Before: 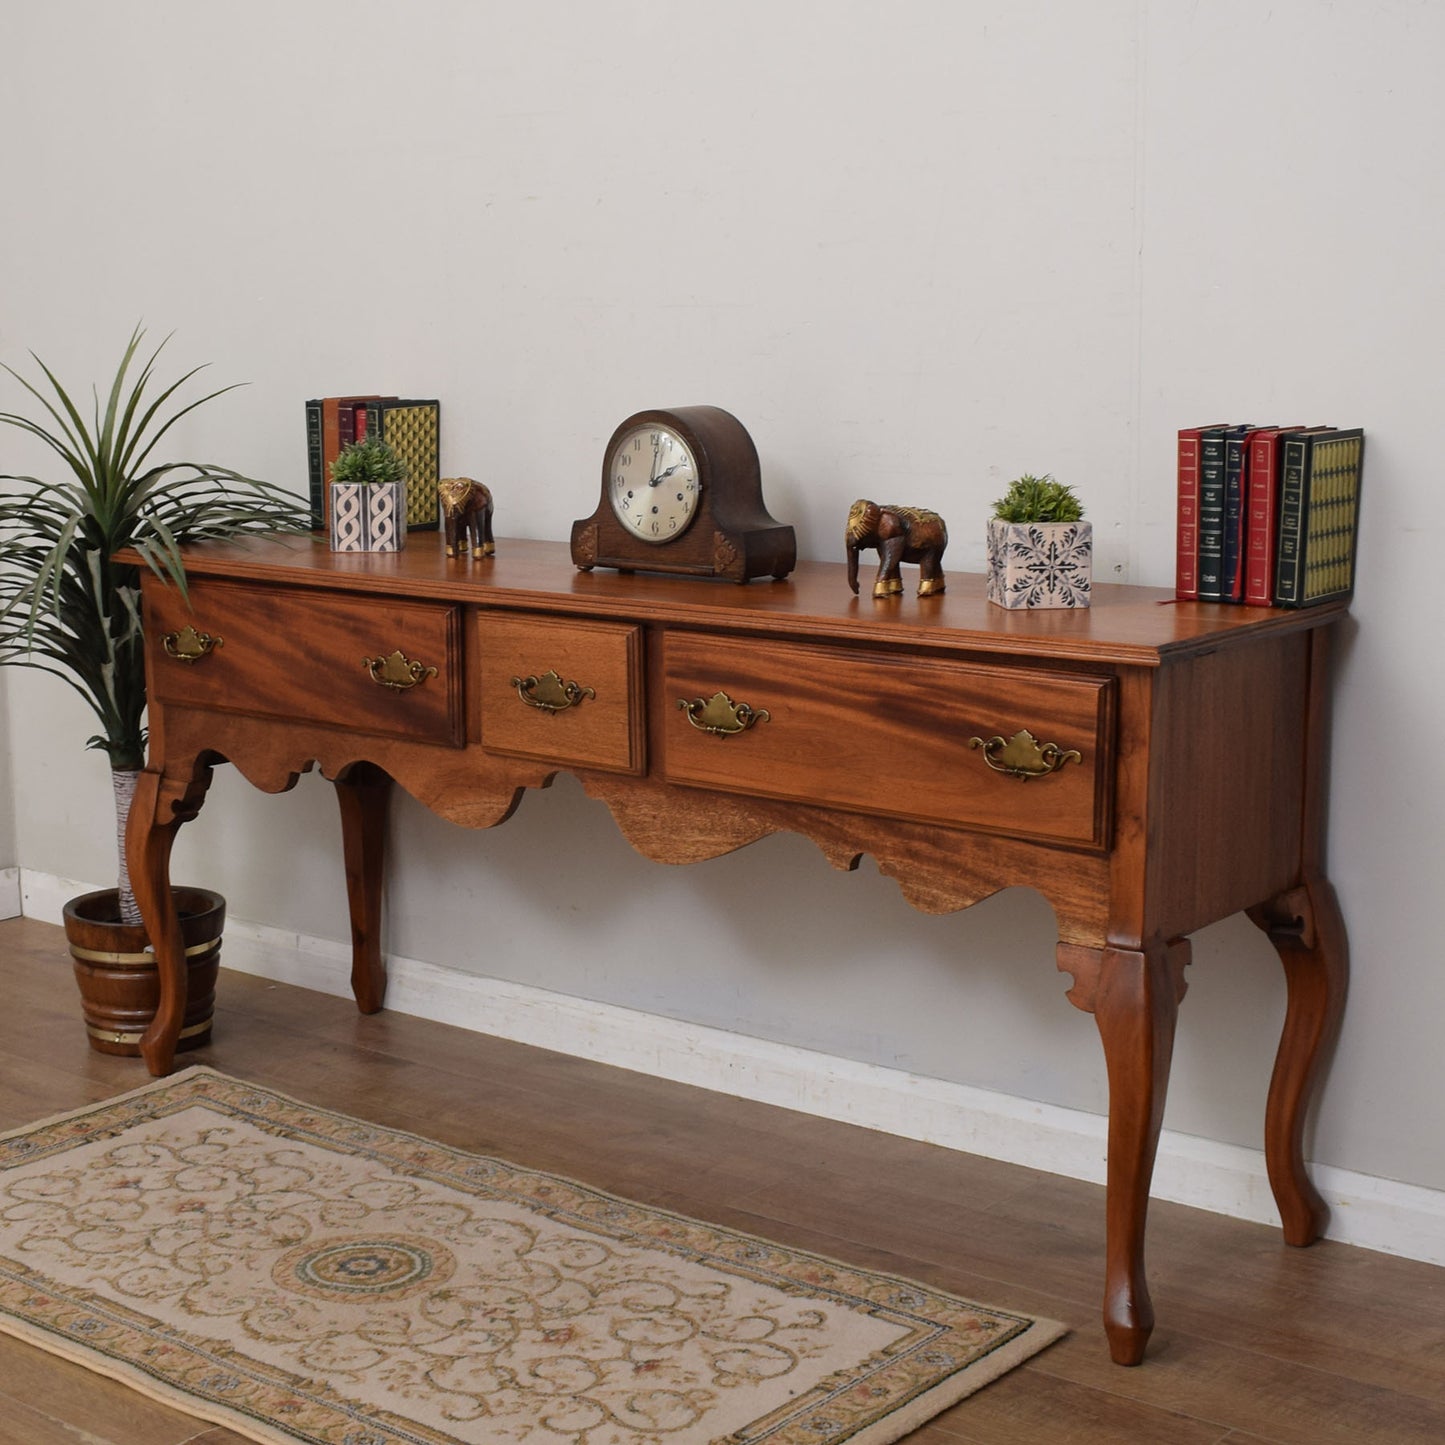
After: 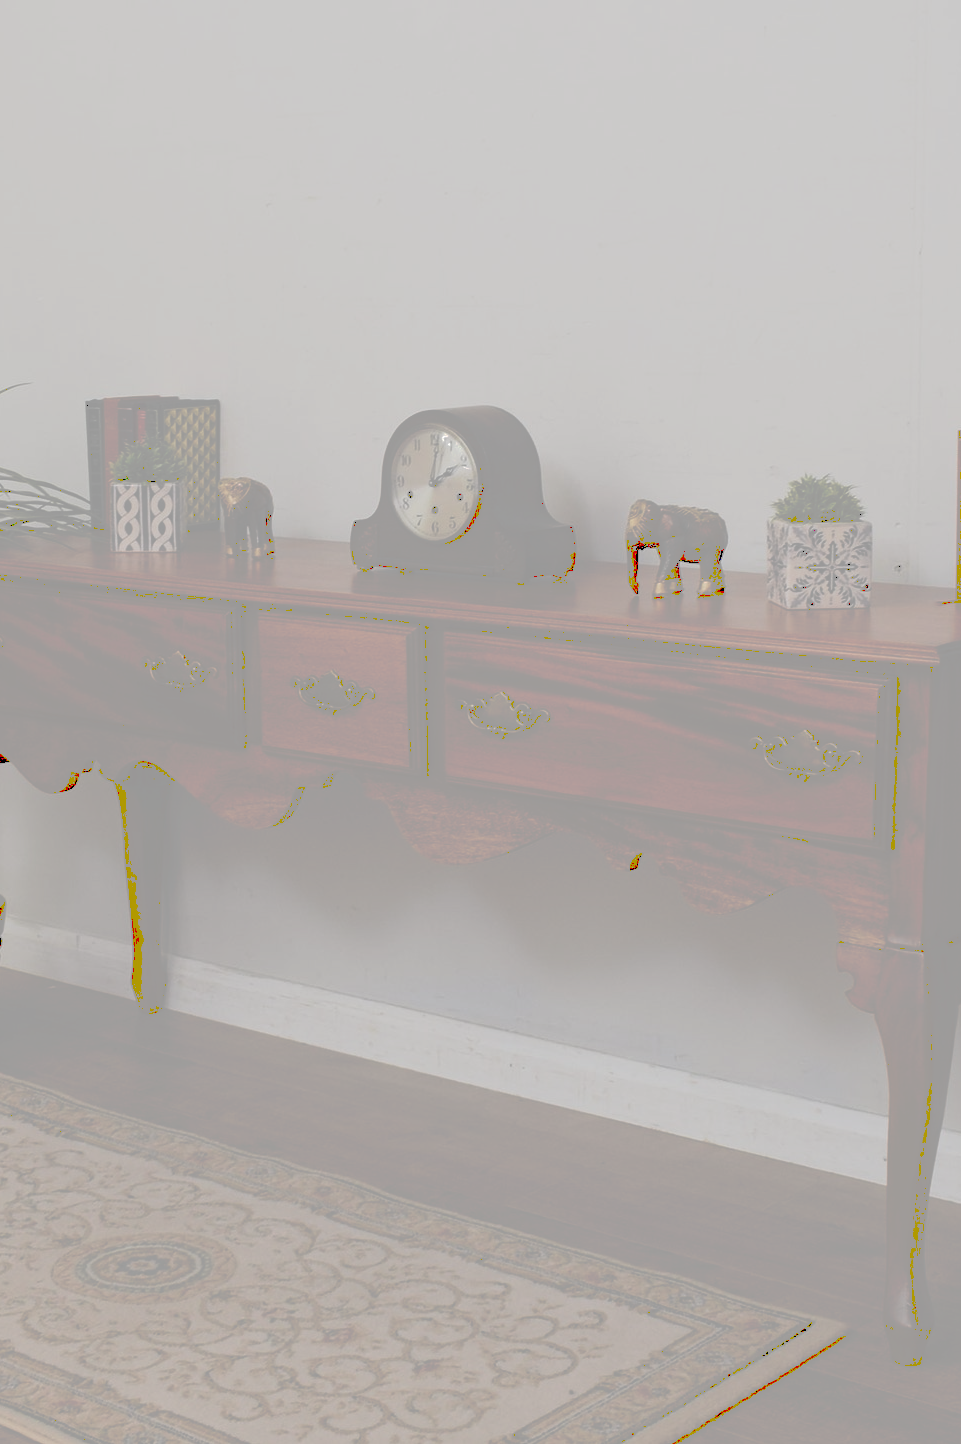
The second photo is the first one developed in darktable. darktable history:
tone curve: curves: ch0 [(0, 0) (0.003, 0.626) (0.011, 0.626) (0.025, 0.63) (0.044, 0.631) (0.069, 0.632) (0.1, 0.636) (0.136, 0.637) (0.177, 0.641) (0.224, 0.642) (0.277, 0.646) (0.335, 0.649) (0.399, 0.661) (0.468, 0.679) (0.543, 0.702) (0.623, 0.732) (0.709, 0.769) (0.801, 0.804) (0.898, 0.847) (1, 1)], preserve colors none
crop and rotate: left 15.247%, right 18.233%
haze removal: compatibility mode true, adaptive false
